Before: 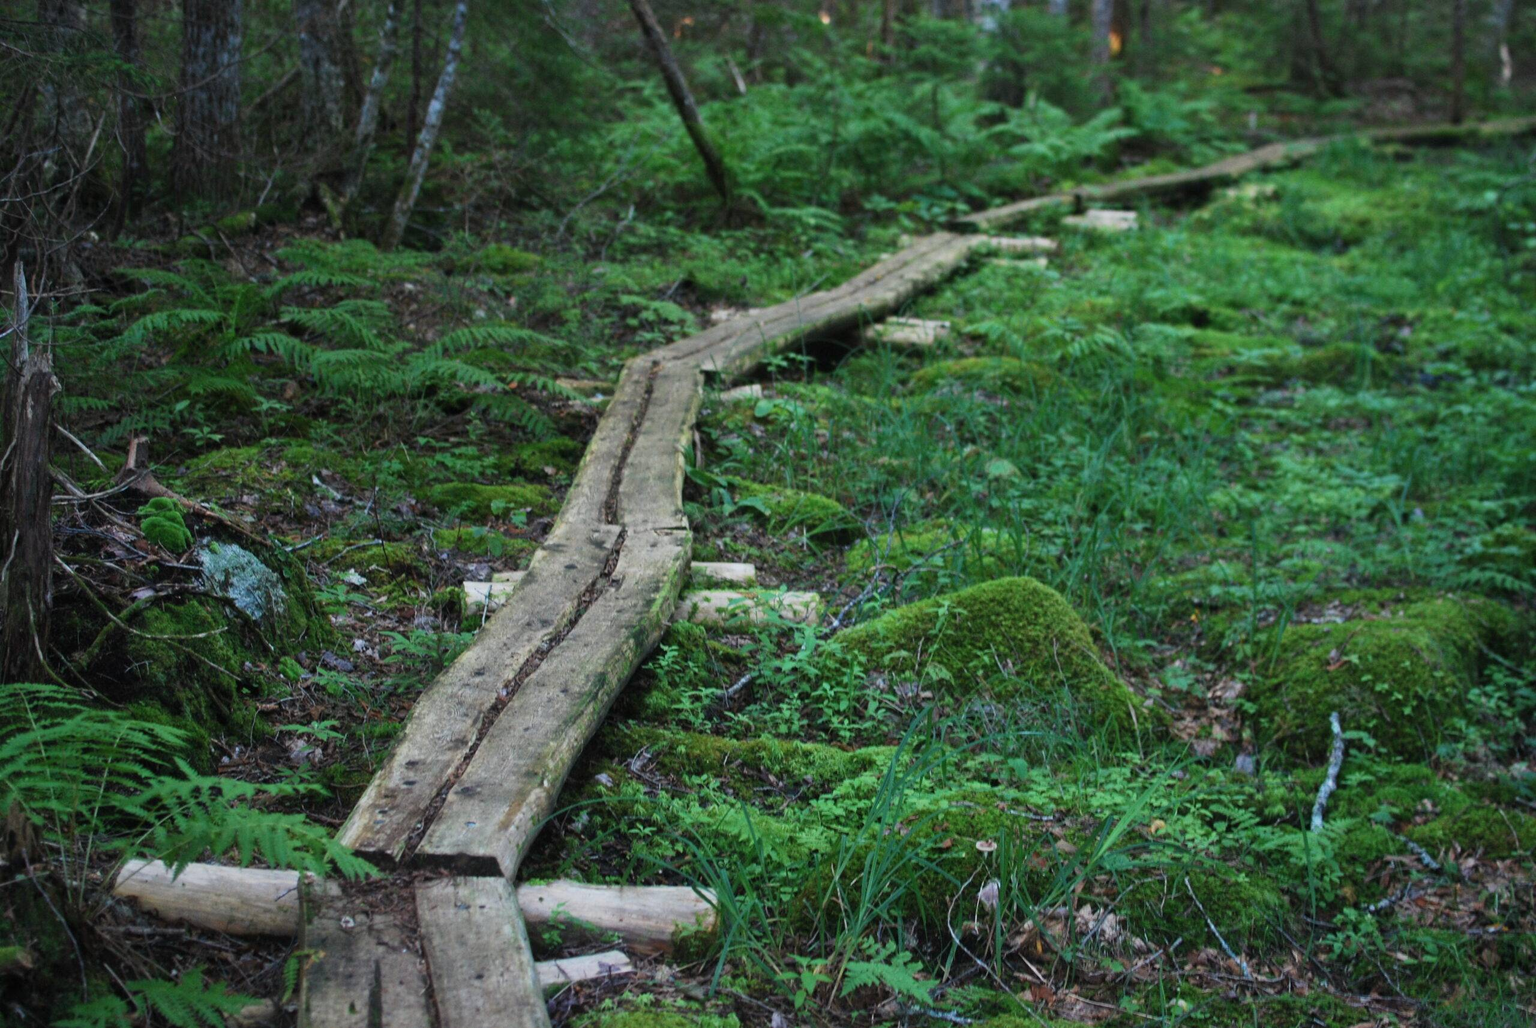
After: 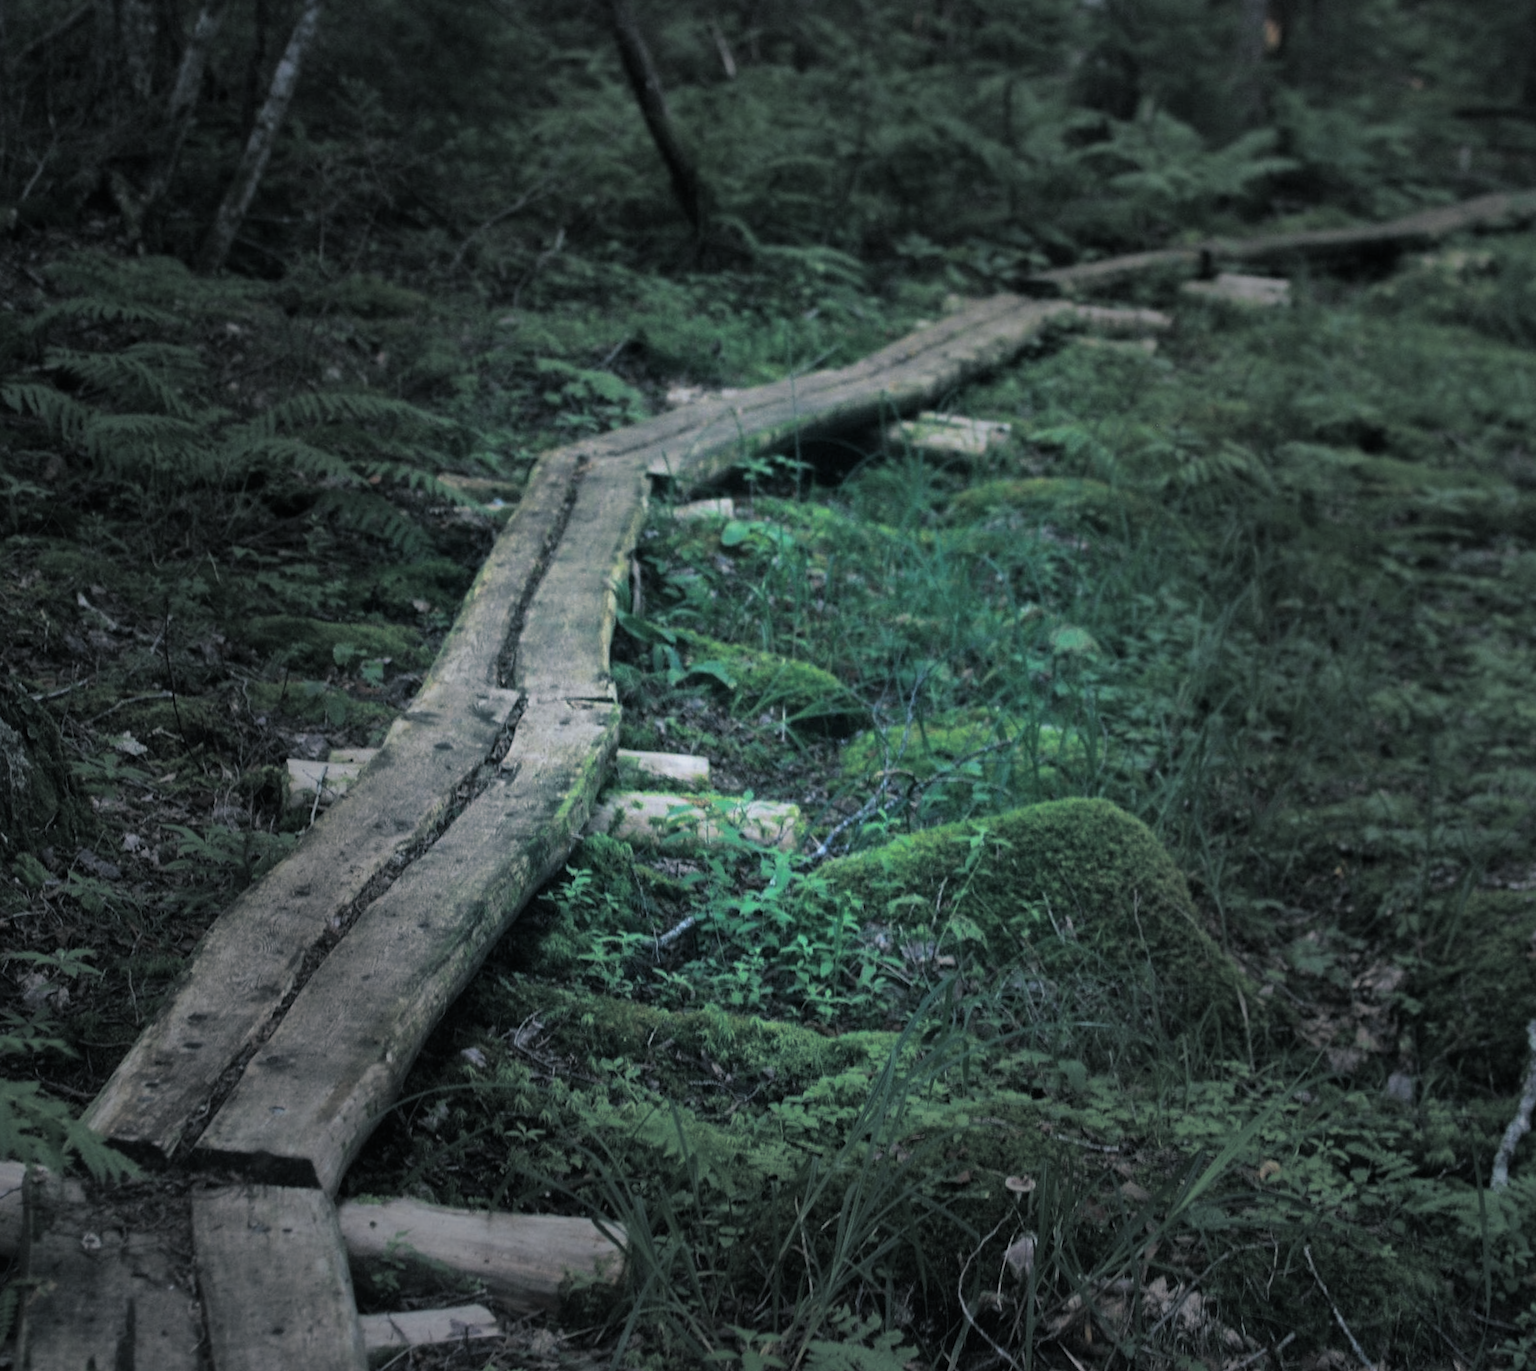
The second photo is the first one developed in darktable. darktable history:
tone equalizer: on, module defaults
split-toning: shadows › hue 205.2°, shadows › saturation 0.29, highlights › hue 50.4°, highlights › saturation 0.38, balance -49.9
crop and rotate: angle -3.27°, left 14.277%, top 0.028%, right 10.766%, bottom 0.028%
color correction: highlights a* -0.137, highlights b* -5.91, shadows a* -0.137, shadows b* -0.137
vignetting: fall-off start 31.28%, fall-off radius 34.64%, brightness -0.575
